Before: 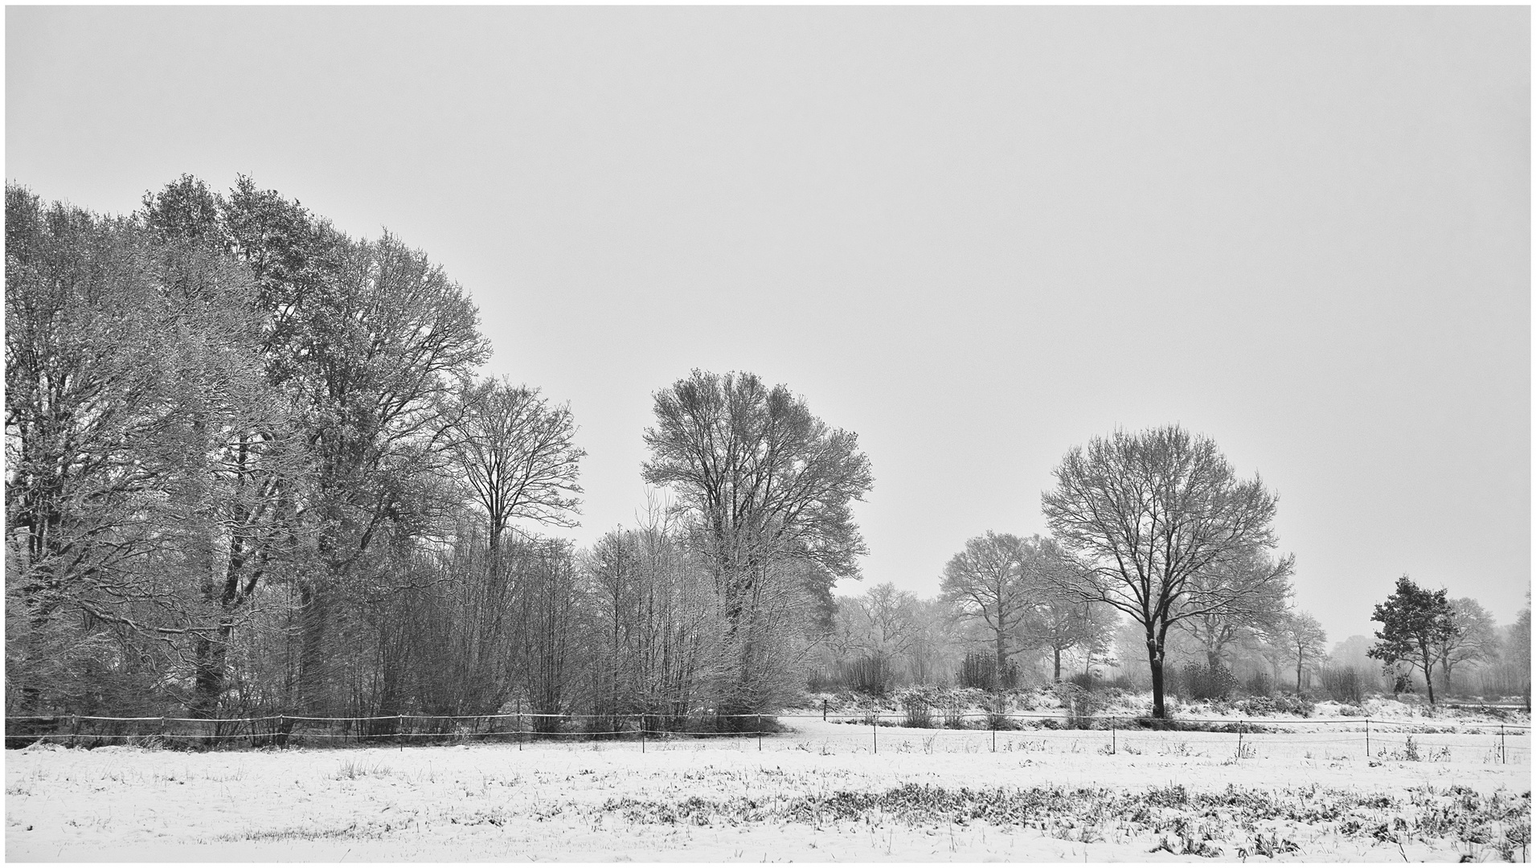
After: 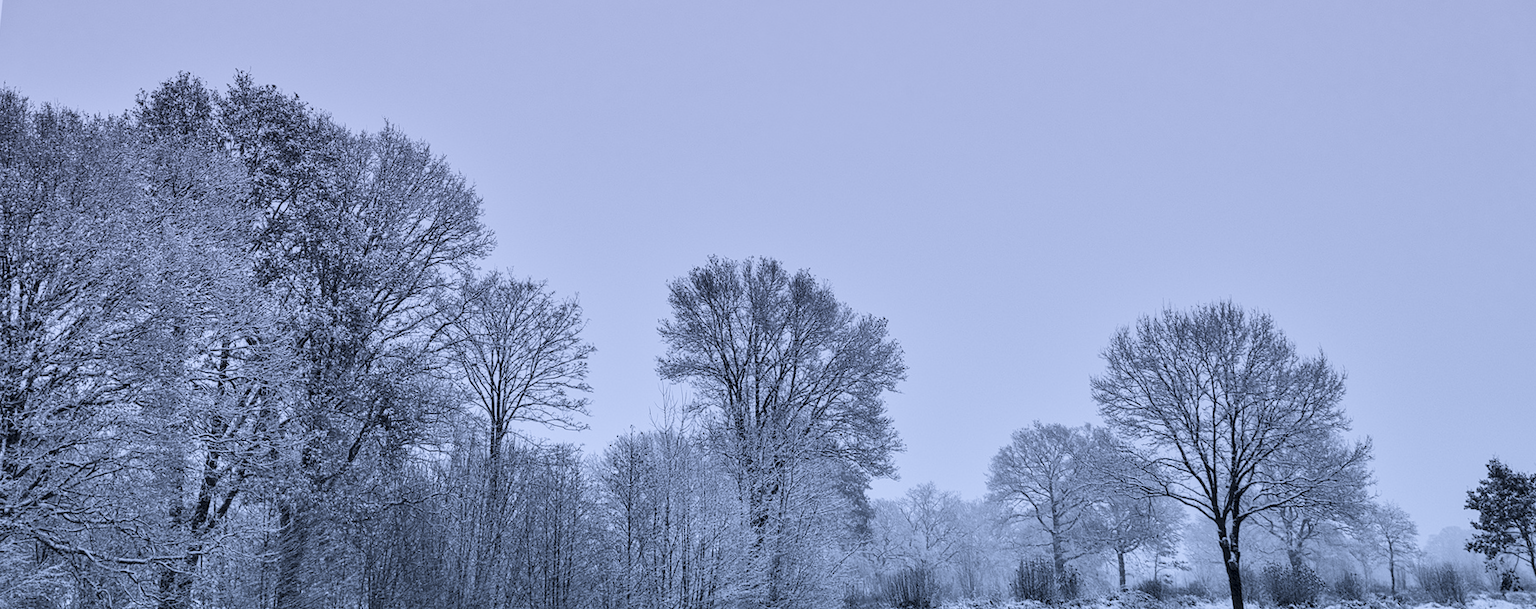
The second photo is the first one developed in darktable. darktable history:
local contrast: detail 140%
filmic rgb: black relative exposure -7.65 EV, white relative exposure 4.56 EV, hardness 3.61
rotate and perspective: rotation -1.68°, lens shift (vertical) -0.146, crop left 0.049, crop right 0.912, crop top 0.032, crop bottom 0.96
crop: top 11.166%, bottom 22.168%
velvia: on, module defaults
graduated density: density 0.38 EV, hardness 21%, rotation -6.11°, saturation 32%
white balance: red 0.871, blue 1.249
exposure: exposure 0.207 EV, compensate highlight preservation false
